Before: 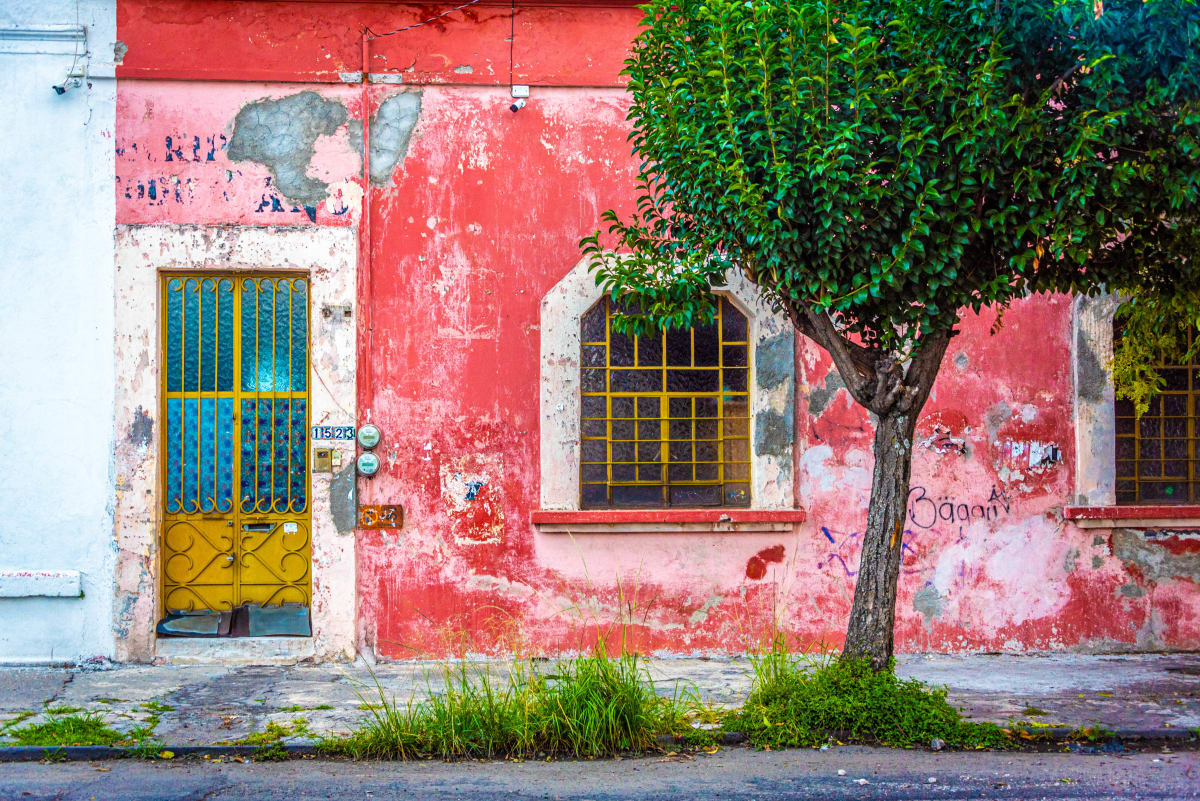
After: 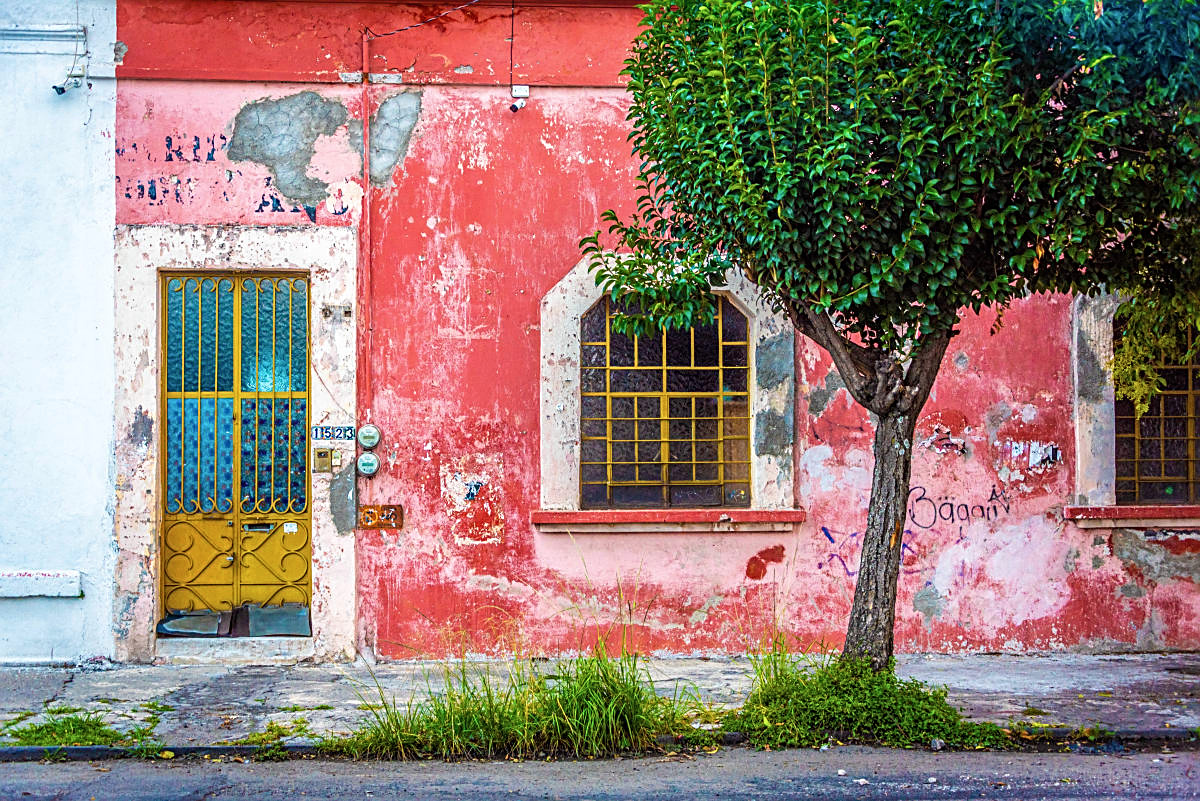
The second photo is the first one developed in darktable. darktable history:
sharpen: on, module defaults
contrast brightness saturation: saturation -0.062
